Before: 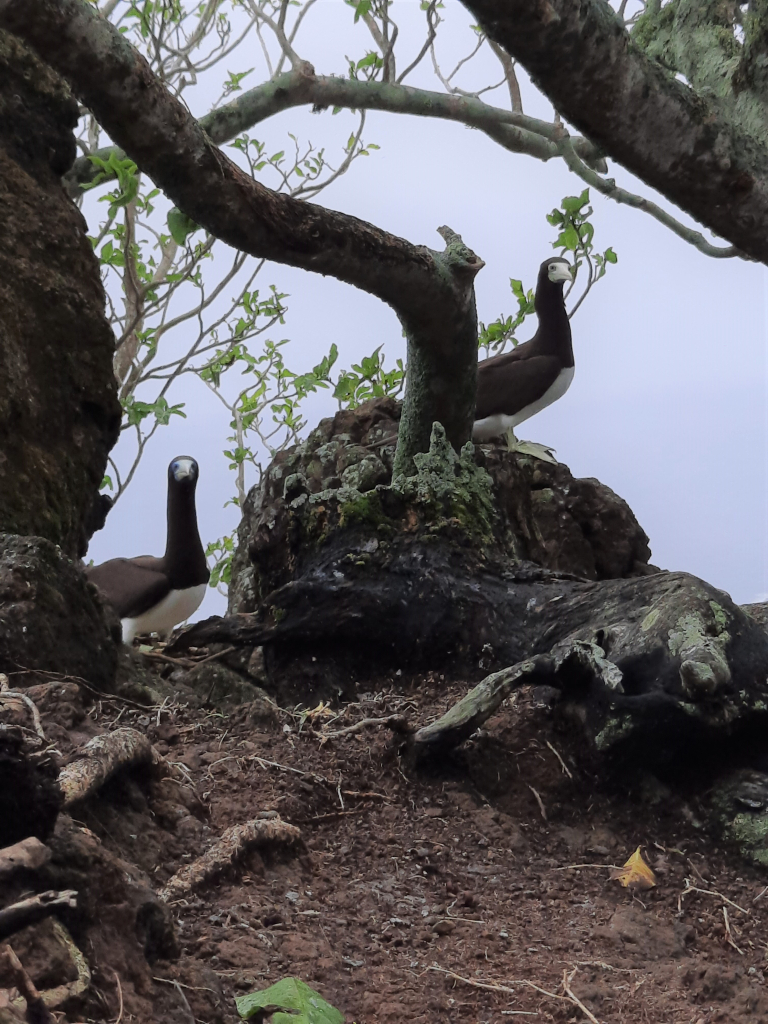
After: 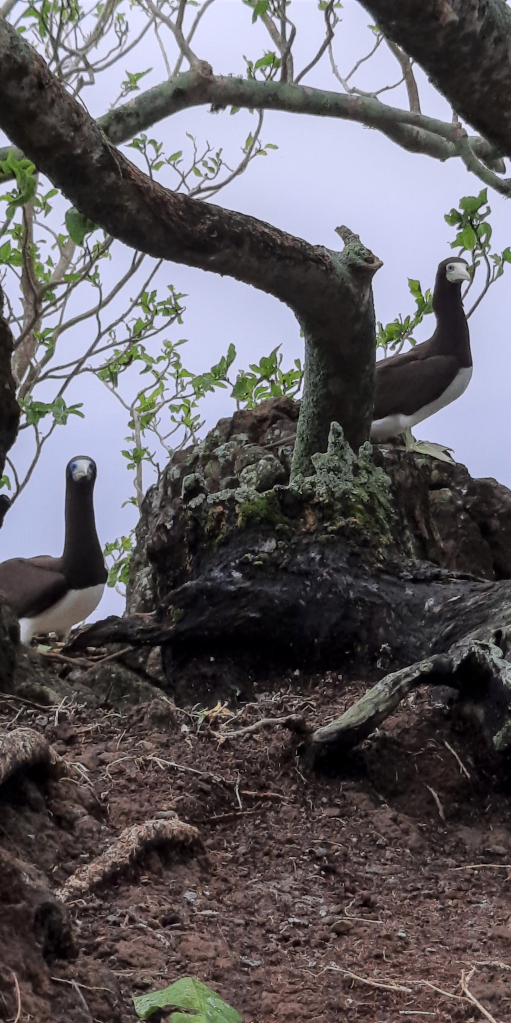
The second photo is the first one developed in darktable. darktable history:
white balance: red 1.009, blue 1.027
crop and rotate: left 13.409%, right 19.924%
local contrast: on, module defaults
